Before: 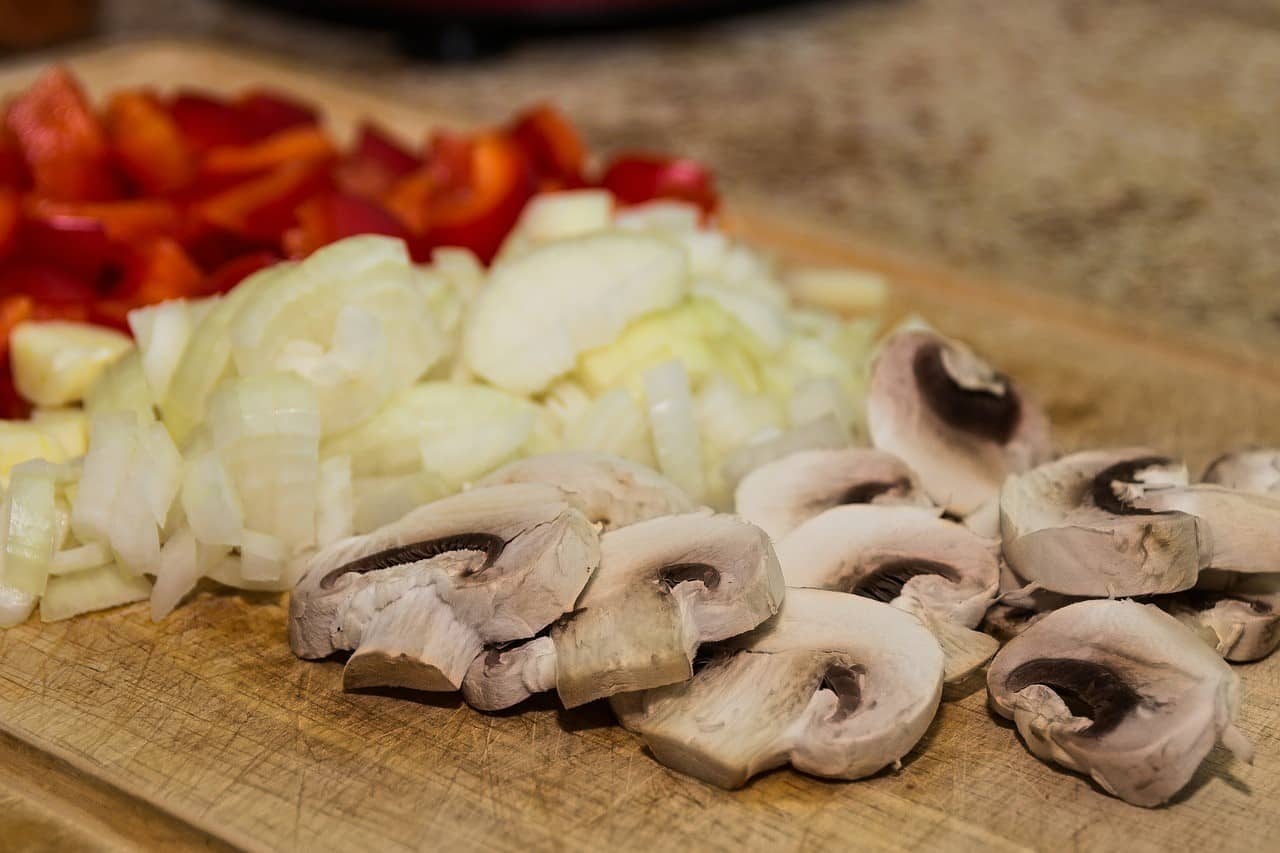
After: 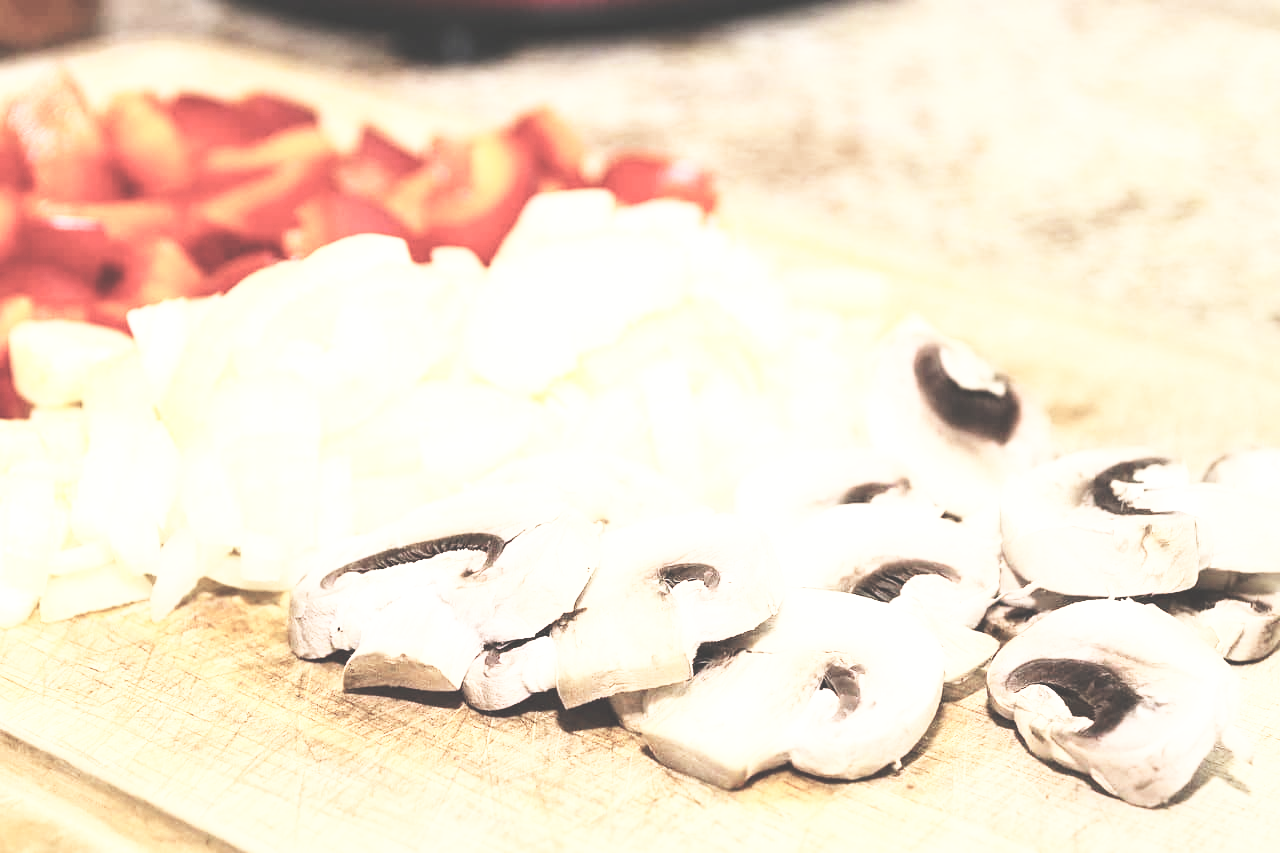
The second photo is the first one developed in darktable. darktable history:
exposure: black level correction -0.041, exposure 0.064 EV, compensate highlight preservation false
base curve: curves: ch0 [(0, 0.003) (0.001, 0.002) (0.006, 0.004) (0.02, 0.022) (0.048, 0.086) (0.094, 0.234) (0.162, 0.431) (0.258, 0.629) (0.385, 0.8) (0.548, 0.918) (0.751, 0.988) (1, 1)], preserve colors none
rgb curve: curves: ch0 [(0, 0) (0.21, 0.15) (0.24, 0.21) (0.5, 0.75) (0.75, 0.96) (0.89, 0.99) (1, 1)]; ch1 [(0, 0.02) (0.21, 0.13) (0.25, 0.2) (0.5, 0.67) (0.75, 0.9) (0.89, 0.97) (1, 1)]; ch2 [(0, 0.02) (0.21, 0.13) (0.25, 0.2) (0.5, 0.67) (0.75, 0.9) (0.89, 0.97) (1, 1)], compensate middle gray true
